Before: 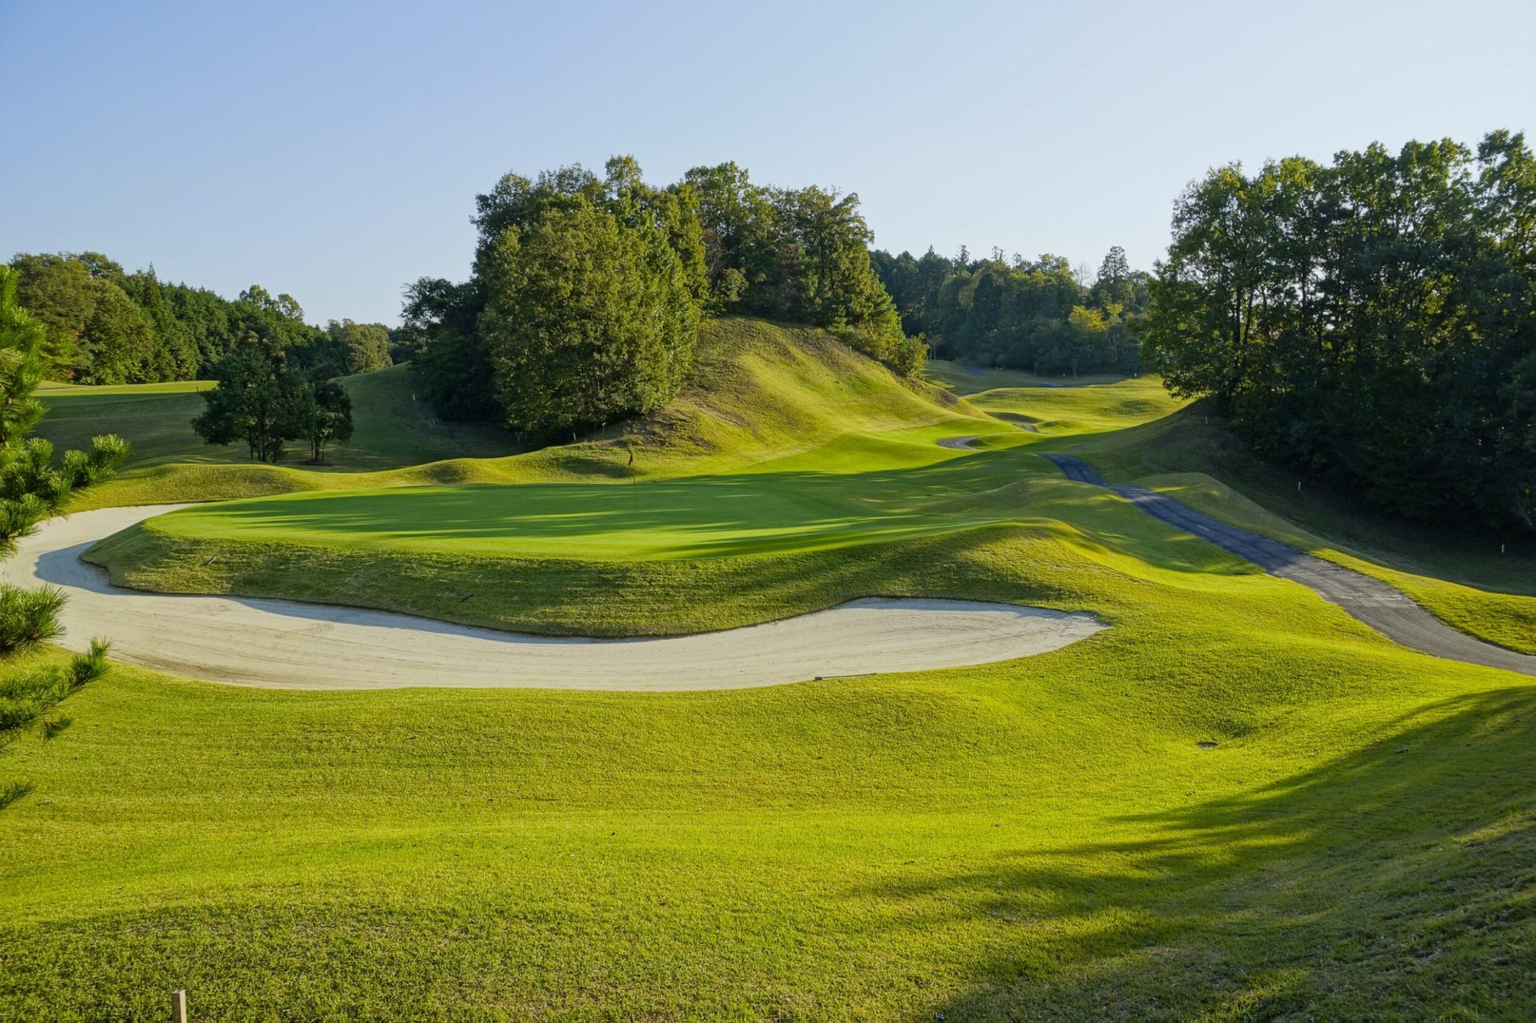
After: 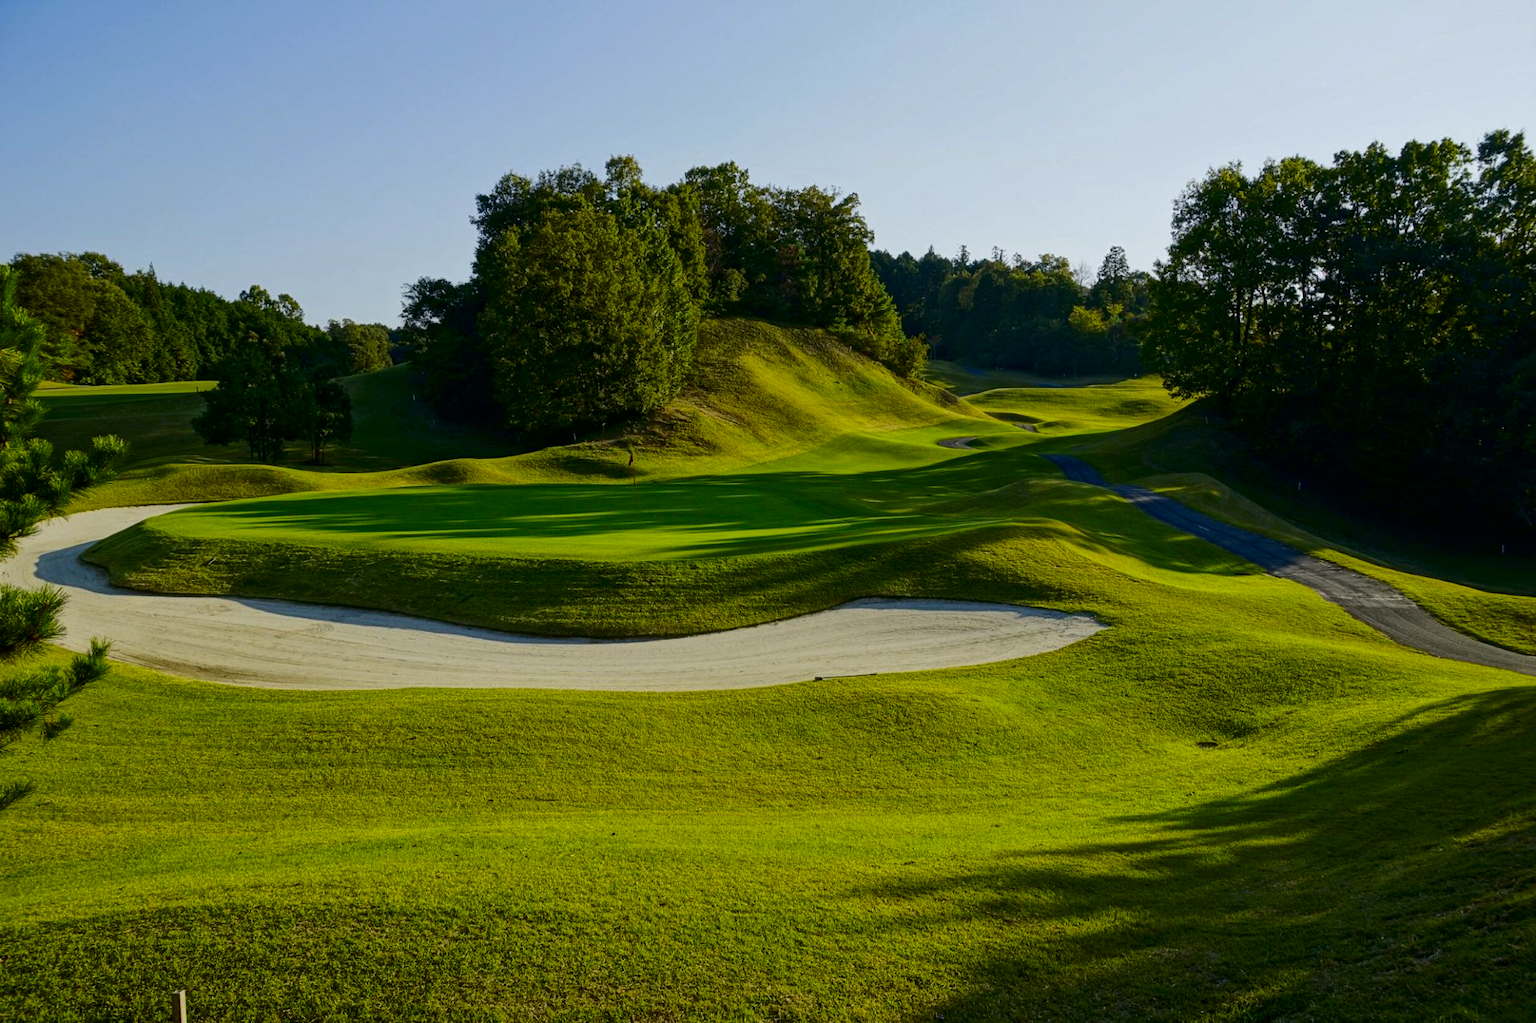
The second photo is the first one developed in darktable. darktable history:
contrast brightness saturation: contrast 0.22, brightness -0.19, saturation 0.24
rgb curve: curves: ch0 [(0, 0) (0.175, 0.154) (0.785, 0.663) (1, 1)]
